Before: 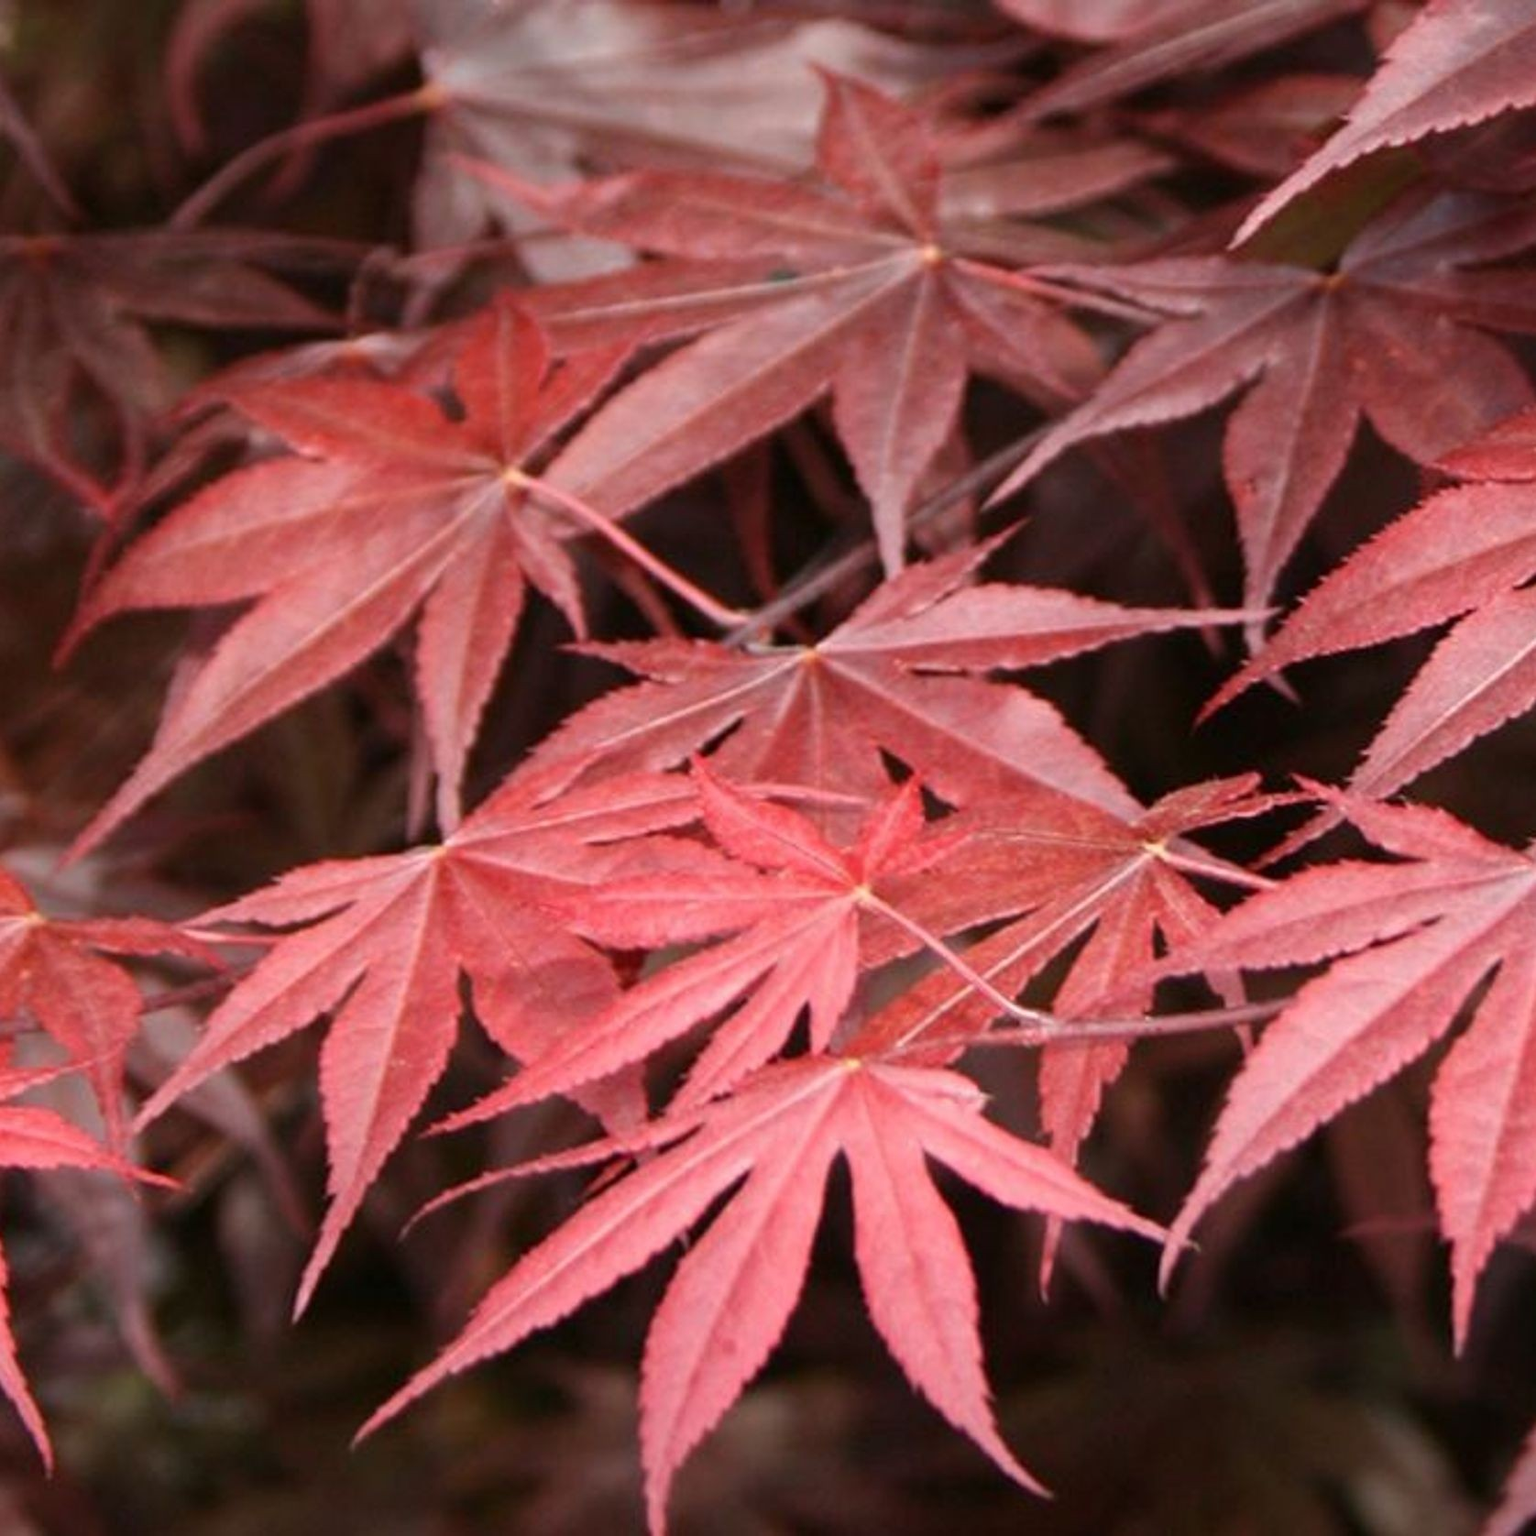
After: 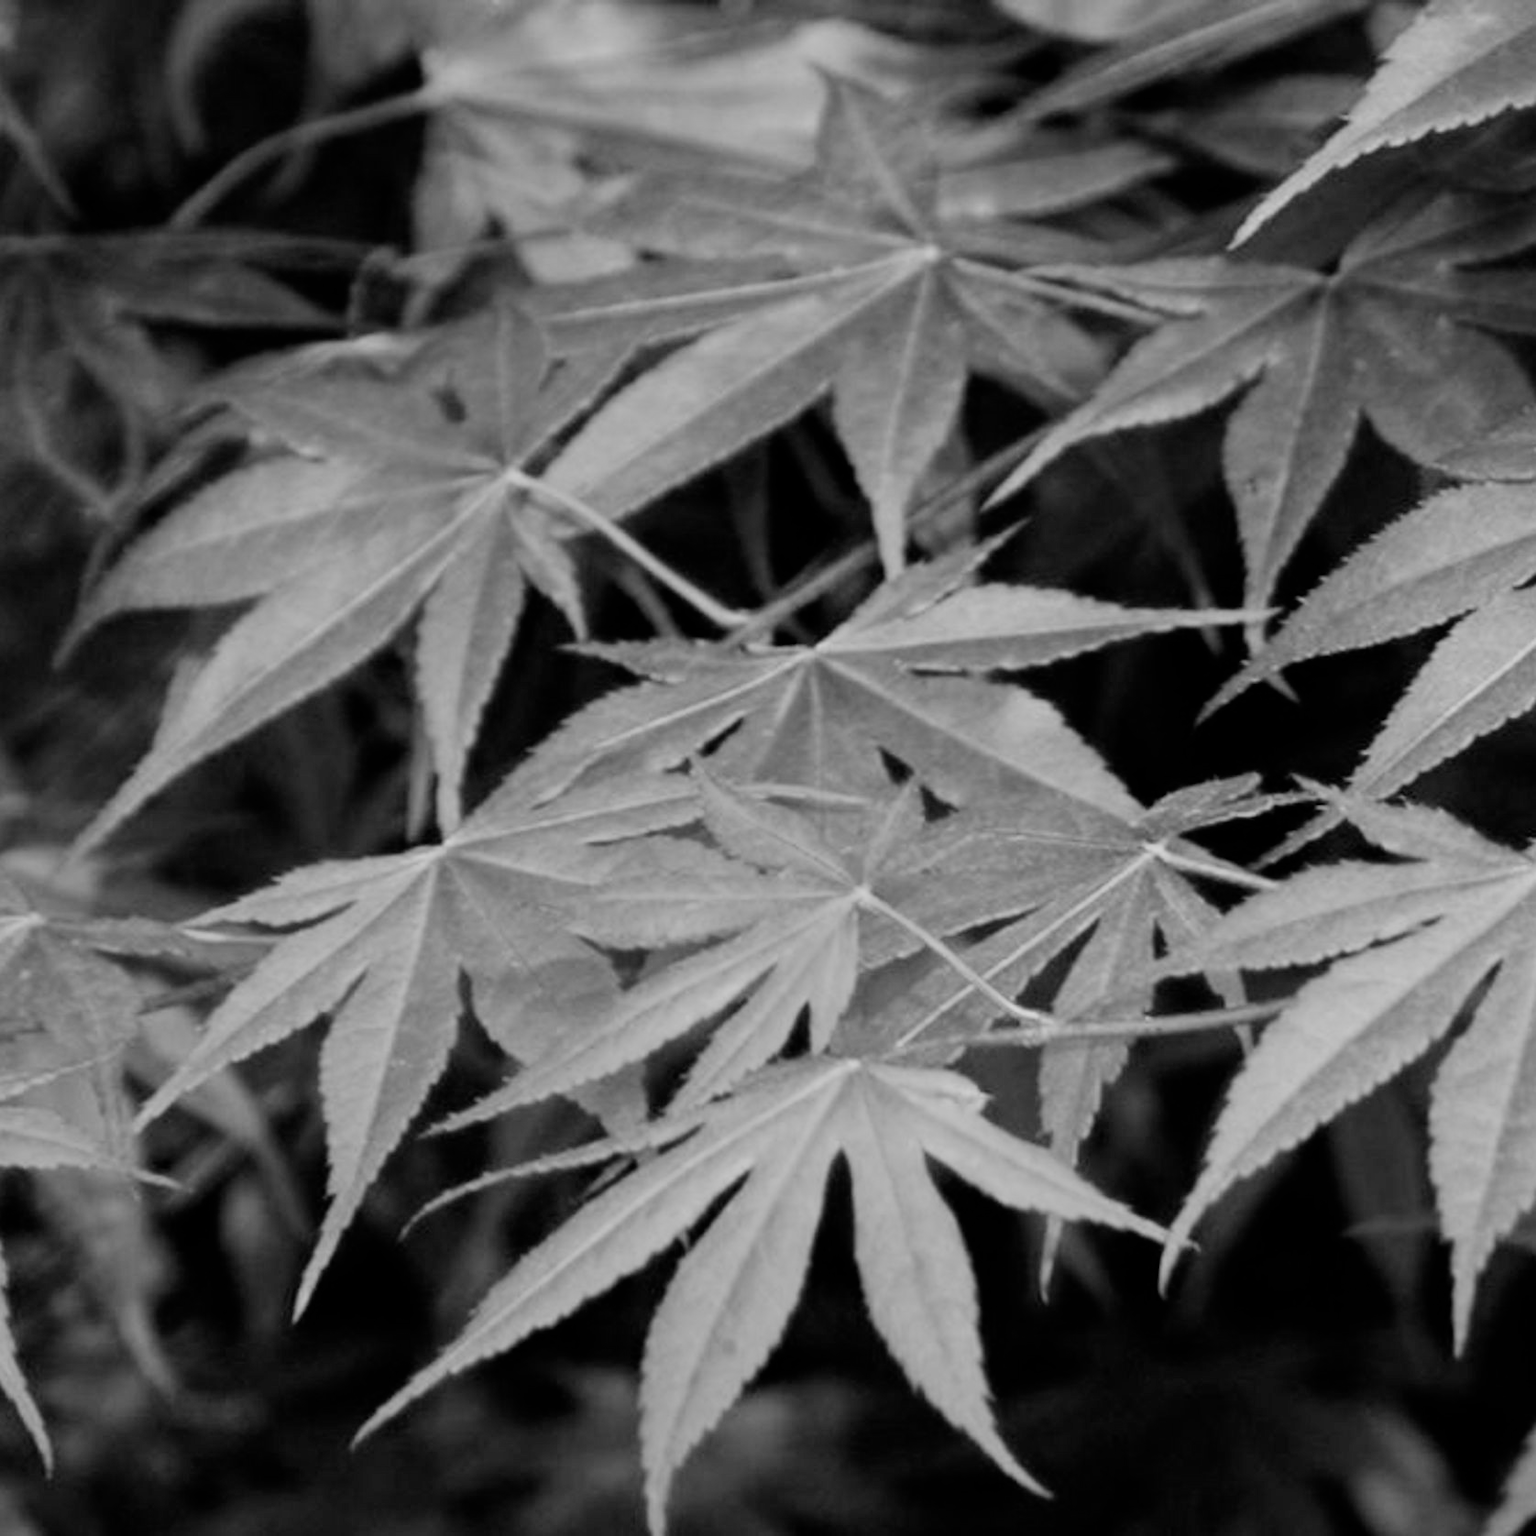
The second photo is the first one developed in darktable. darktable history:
exposure: exposure 0.4 EV, compensate highlight preservation false
monochrome: a -6.99, b 35.61, size 1.4
filmic rgb: black relative exposure -5 EV, hardness 2.88, contrast 1.1
